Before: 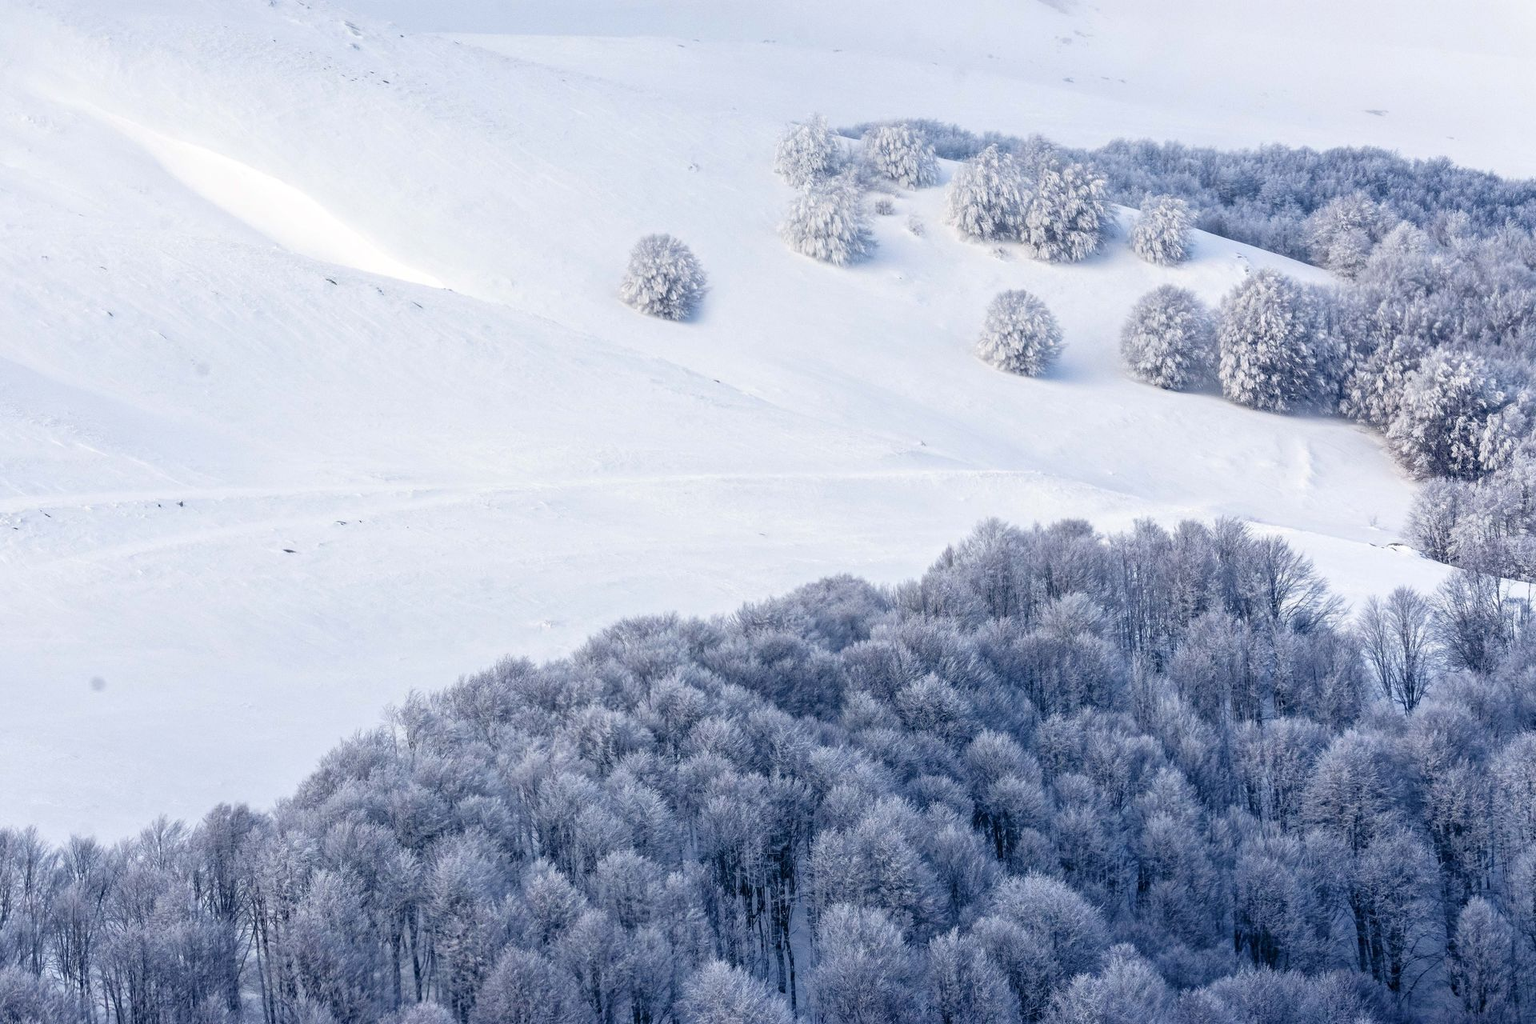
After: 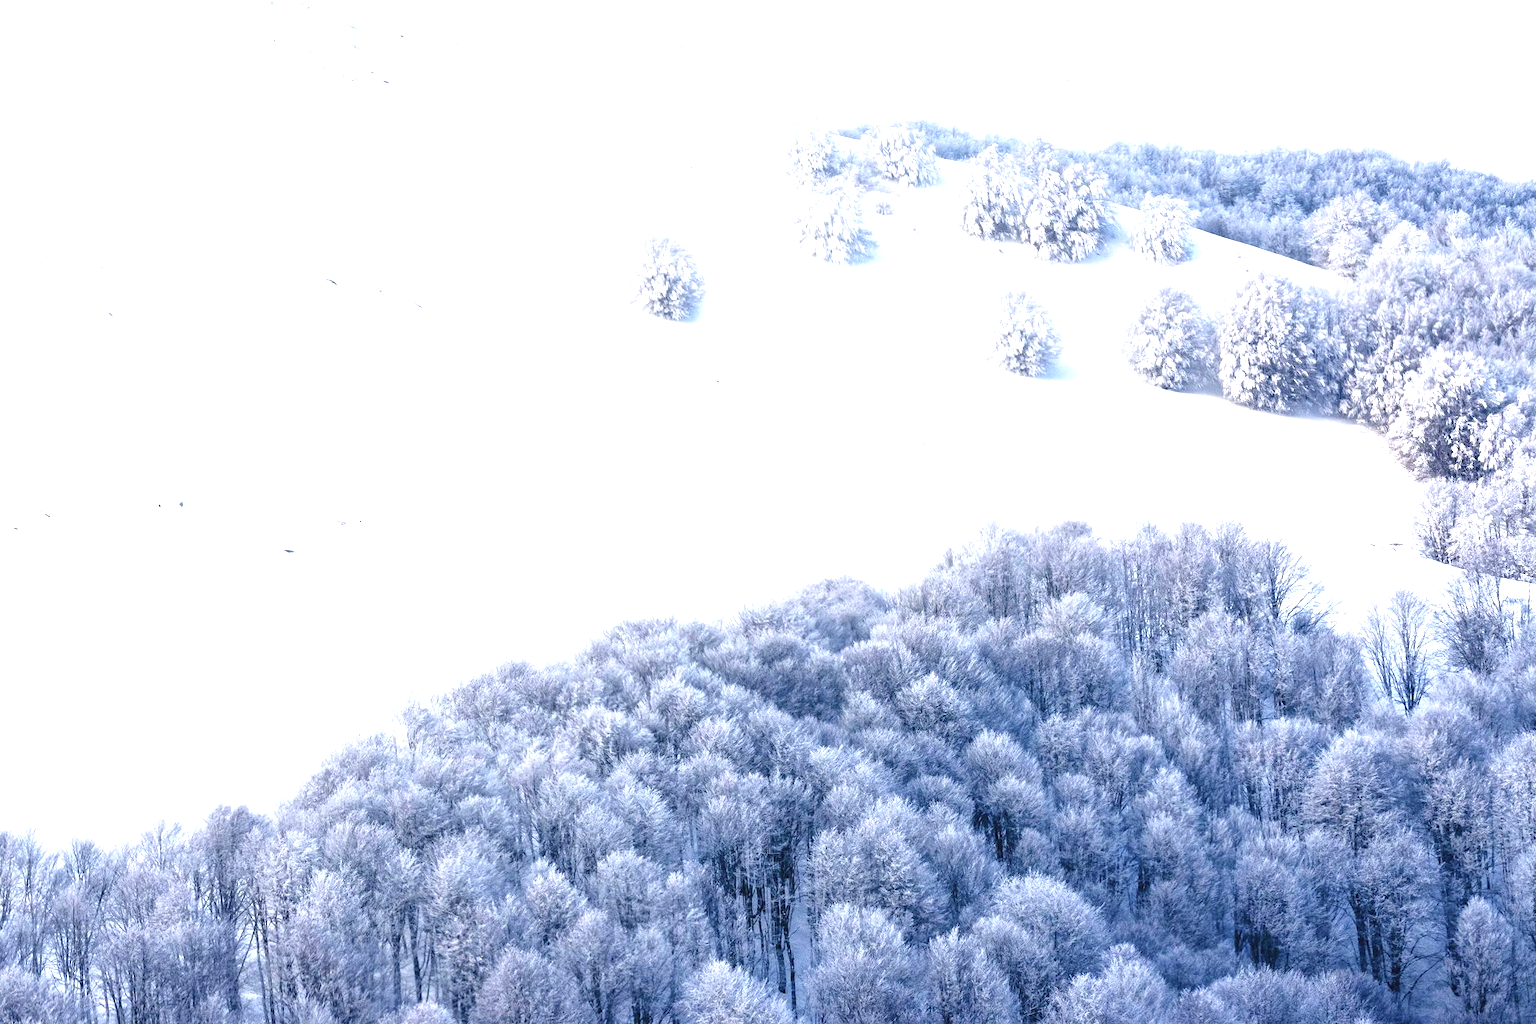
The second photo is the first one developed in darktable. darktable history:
exposure: black level correction -0.002, exposure 1.11 EV, compensate highlight preservation false
